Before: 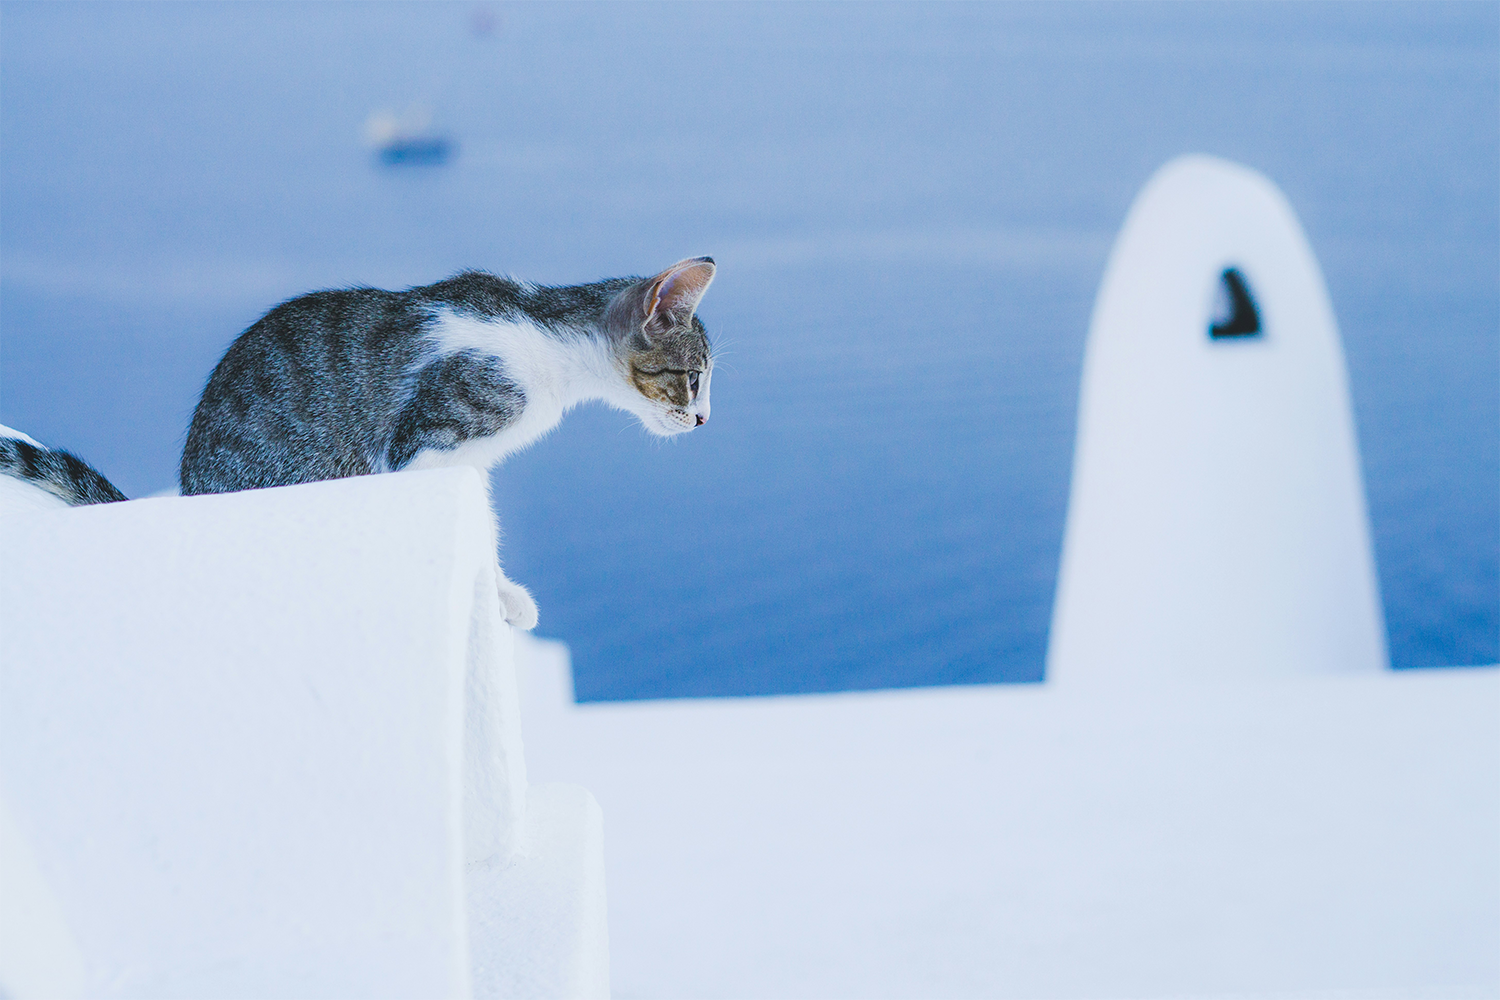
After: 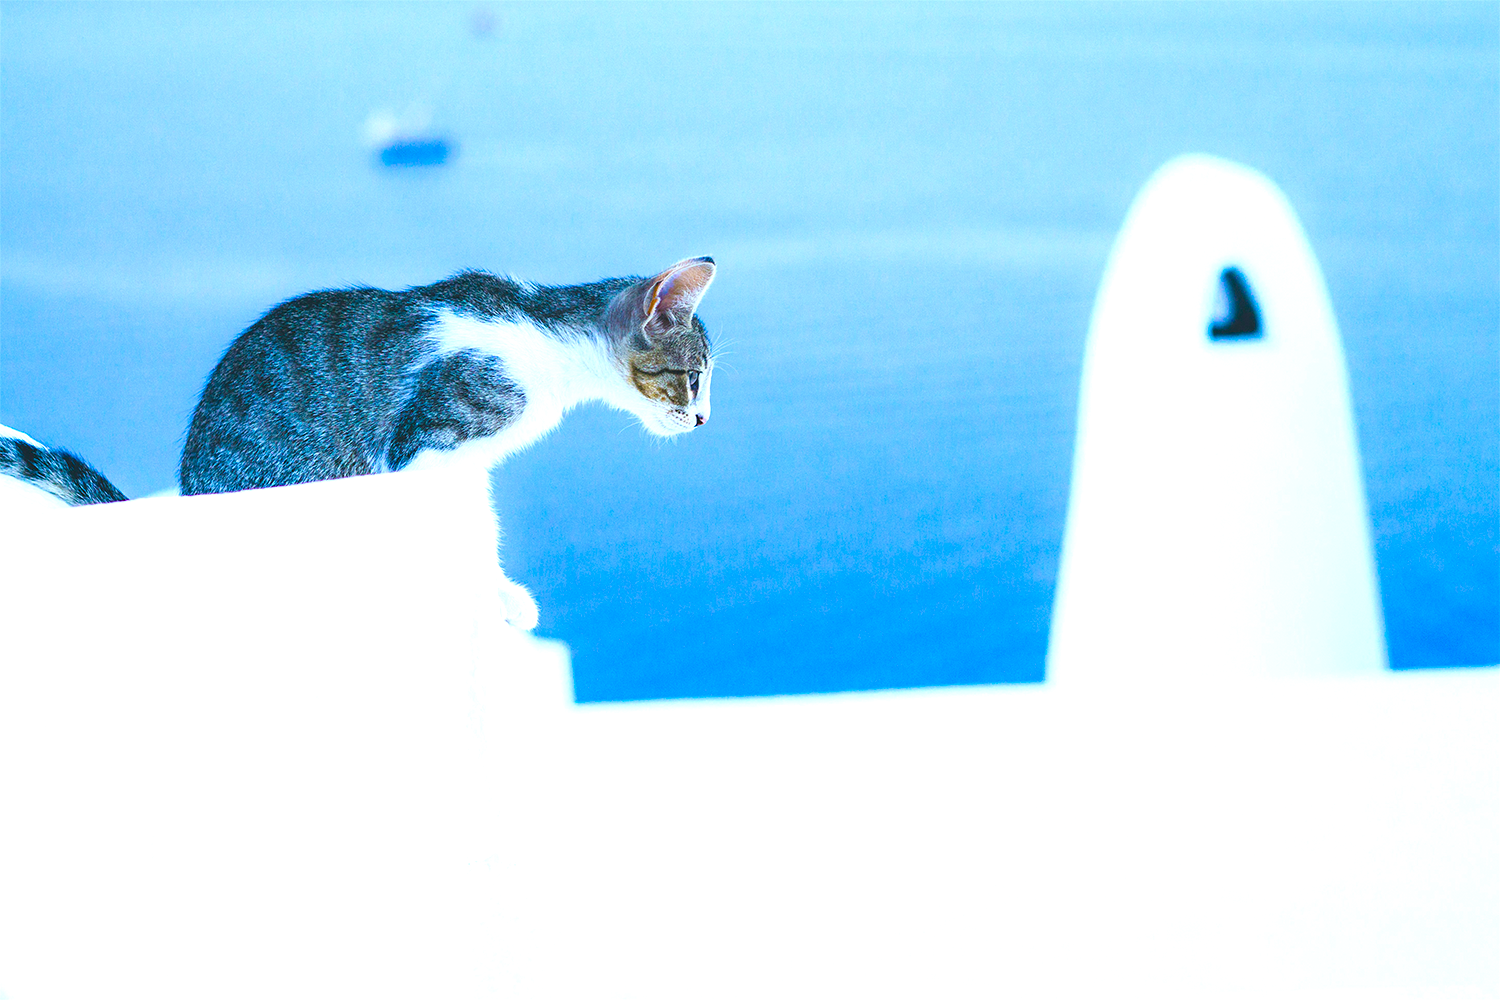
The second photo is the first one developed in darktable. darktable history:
color calibration: illuminant Planckian (black body), adaptation linear Bradford (ICC v4), x 0.361, y 0.366, temperature 4511.61 K, saturation algorithm version 1 (2020)
color balance rgb: linear chroma grading › shadows -2.2%, linear chroma grading › highlights -15%, linear chroma grading › global chroma -10%, linear chroma grading › mid-tones -10%, perceptual saturation grading › global saturation 45%, perceptual saturation grading › highlights -50%, perceptual saturation grading › shadows 30%, perceptual brilliance grading › global brilliance 18%, global vibrance 45%
exposure: black level correction 0.001, exposure 0.191 EV, compensate highlight preservation false
